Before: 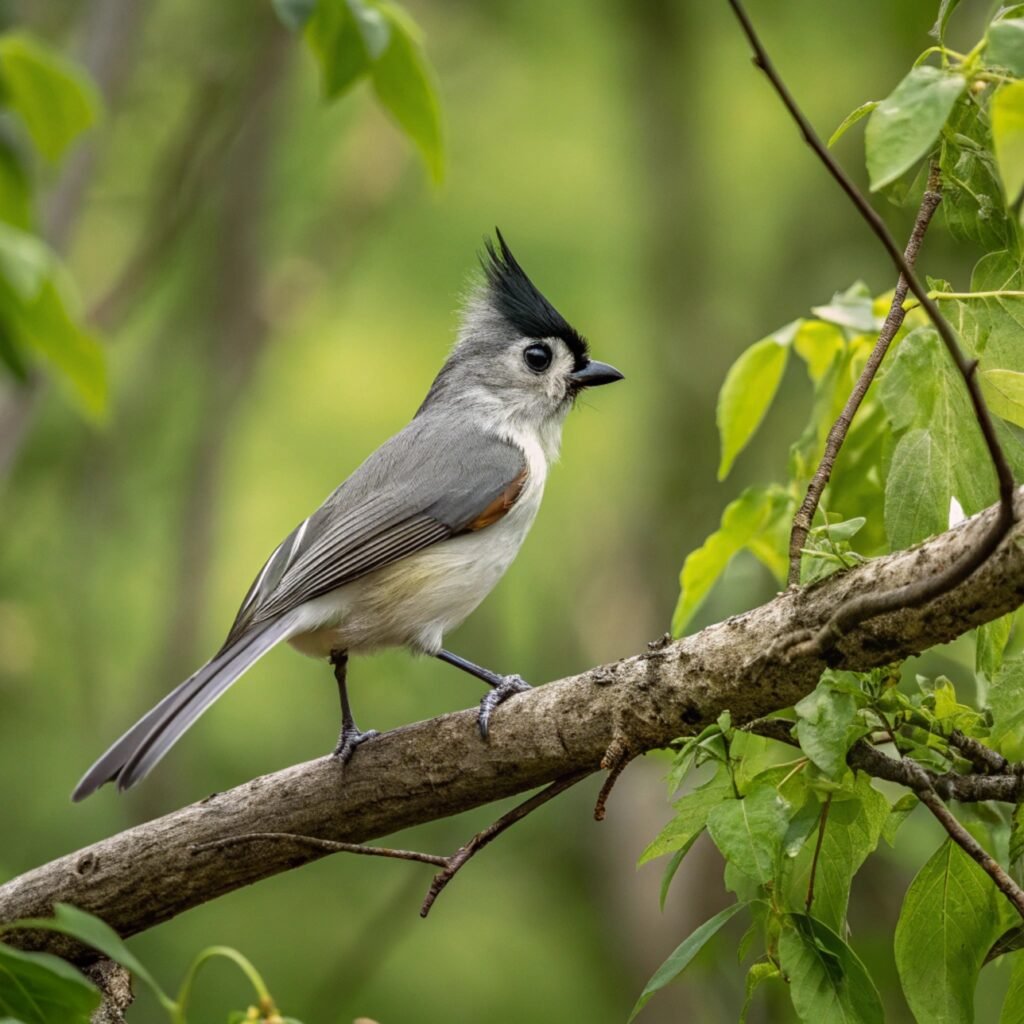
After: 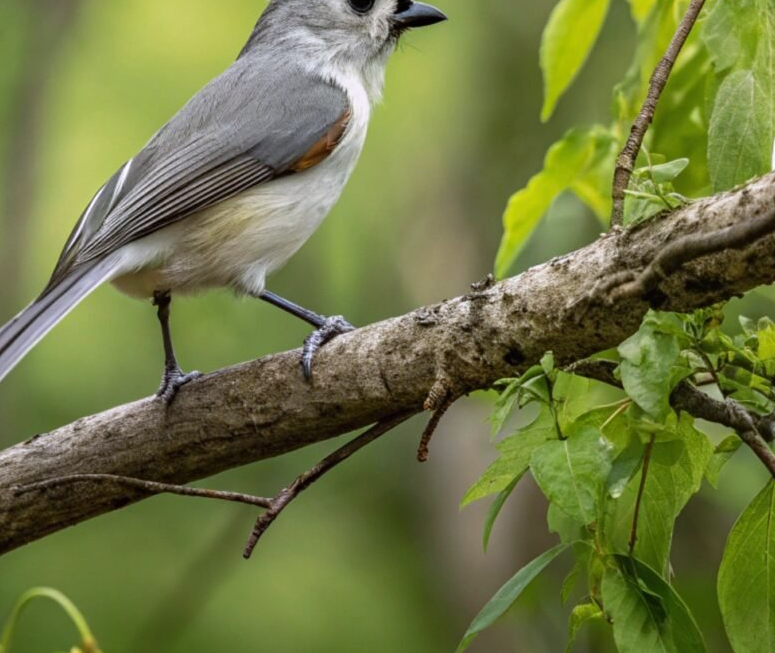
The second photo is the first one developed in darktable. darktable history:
crop and rotate: left 17.299%, top 35.115%, right 7.015%, bottom 1.024%
white balance: red 0.984, blue 1.059
